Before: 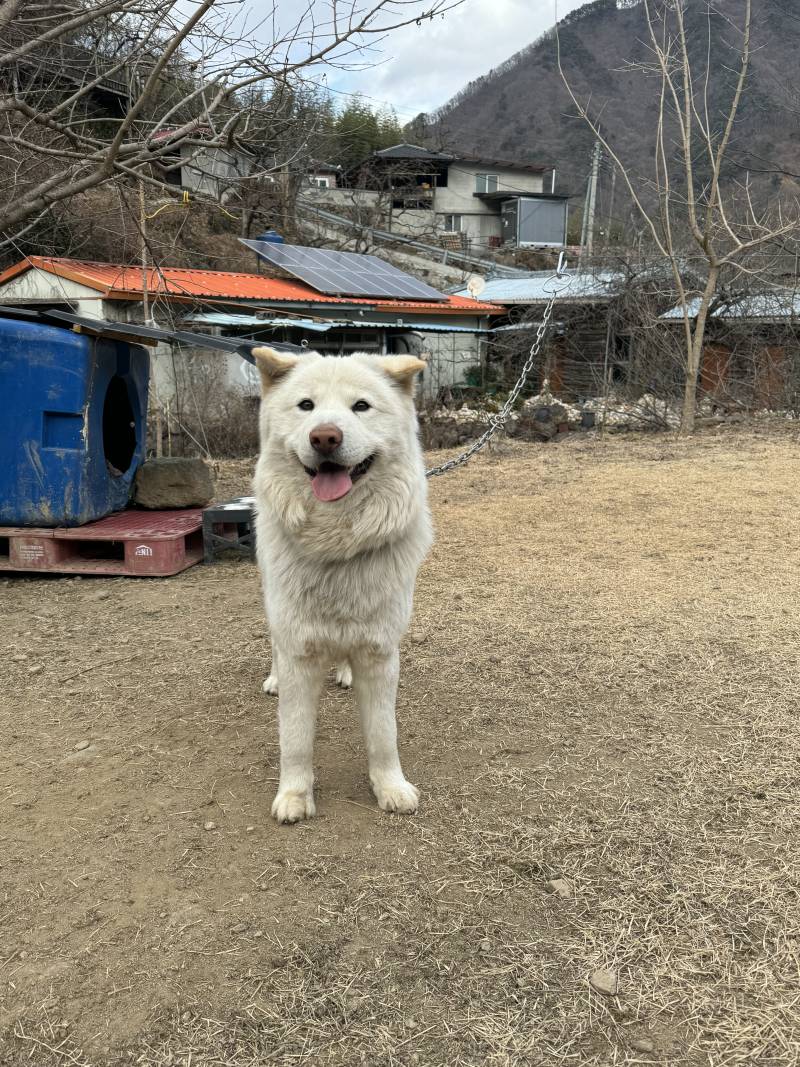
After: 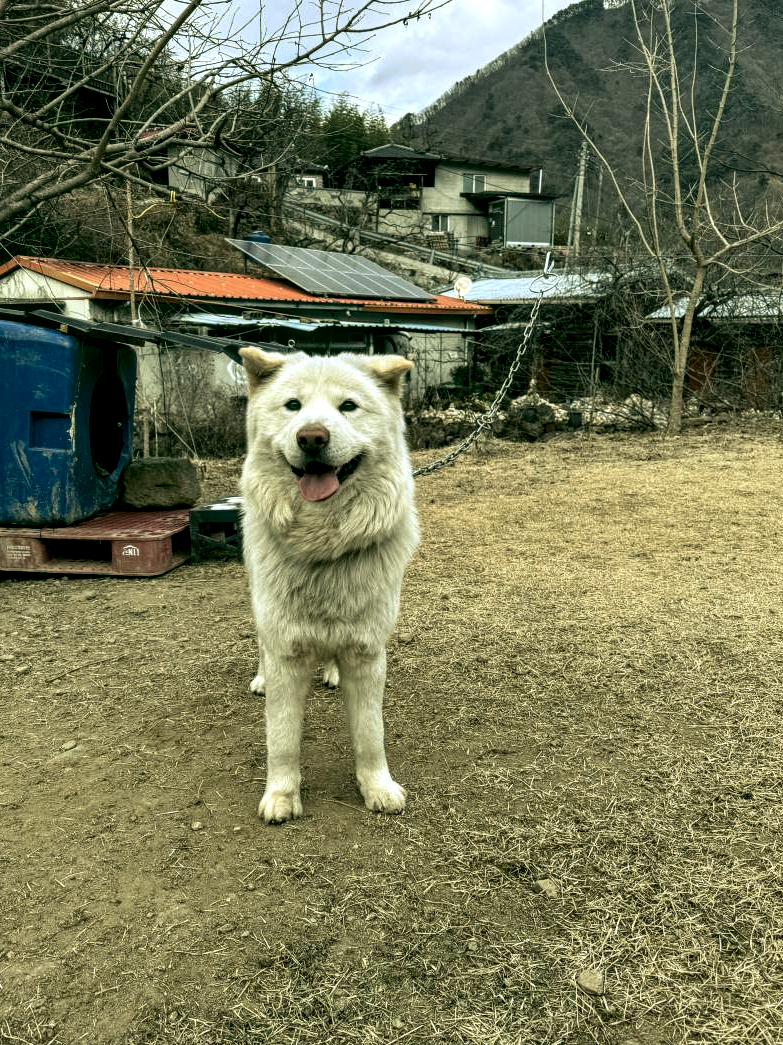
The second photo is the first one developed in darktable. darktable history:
local contrast: highlights 80%, shadows 57%, detail 175%, midtone range 0.602
rgb curve: curves: ch0 [(0.123, 0.061) (0.995, 0.887)]; ch1 [(0.06, 0.116) (1, 0.906)]; ch2 [(0, 0) (0.824, 0.69) (1, 1)], mode RGB, independent channels, compensate middle gray true
crop: left 1.743%, right 0.268%, bottom 2.011%
